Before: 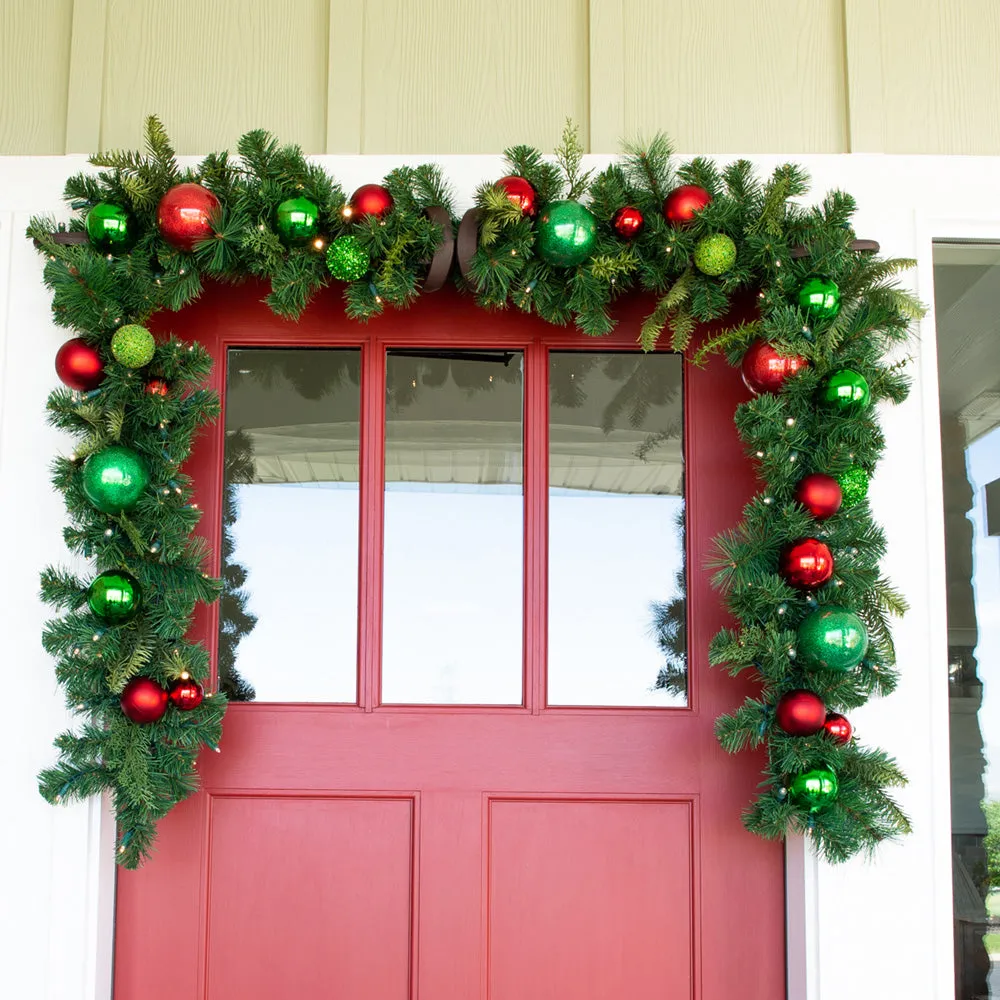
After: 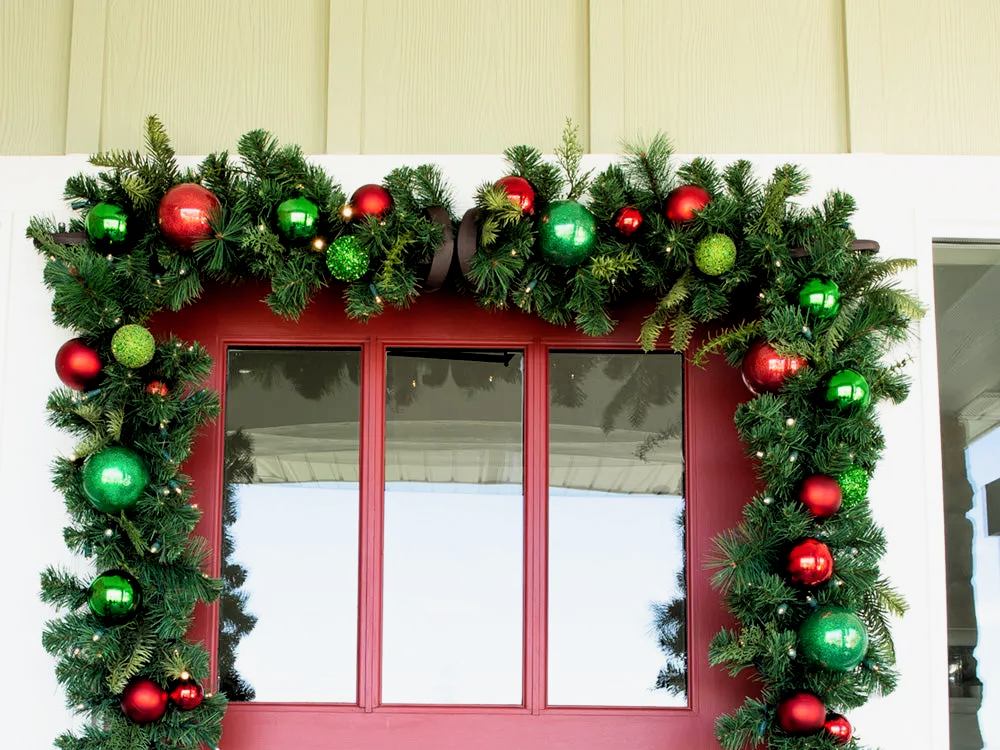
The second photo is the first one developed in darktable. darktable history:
crop: bottom 24.967%
filmic rgb: black relative exposure -4.93 EV, white relative exposure 2.84 EV, hardness 3.72
